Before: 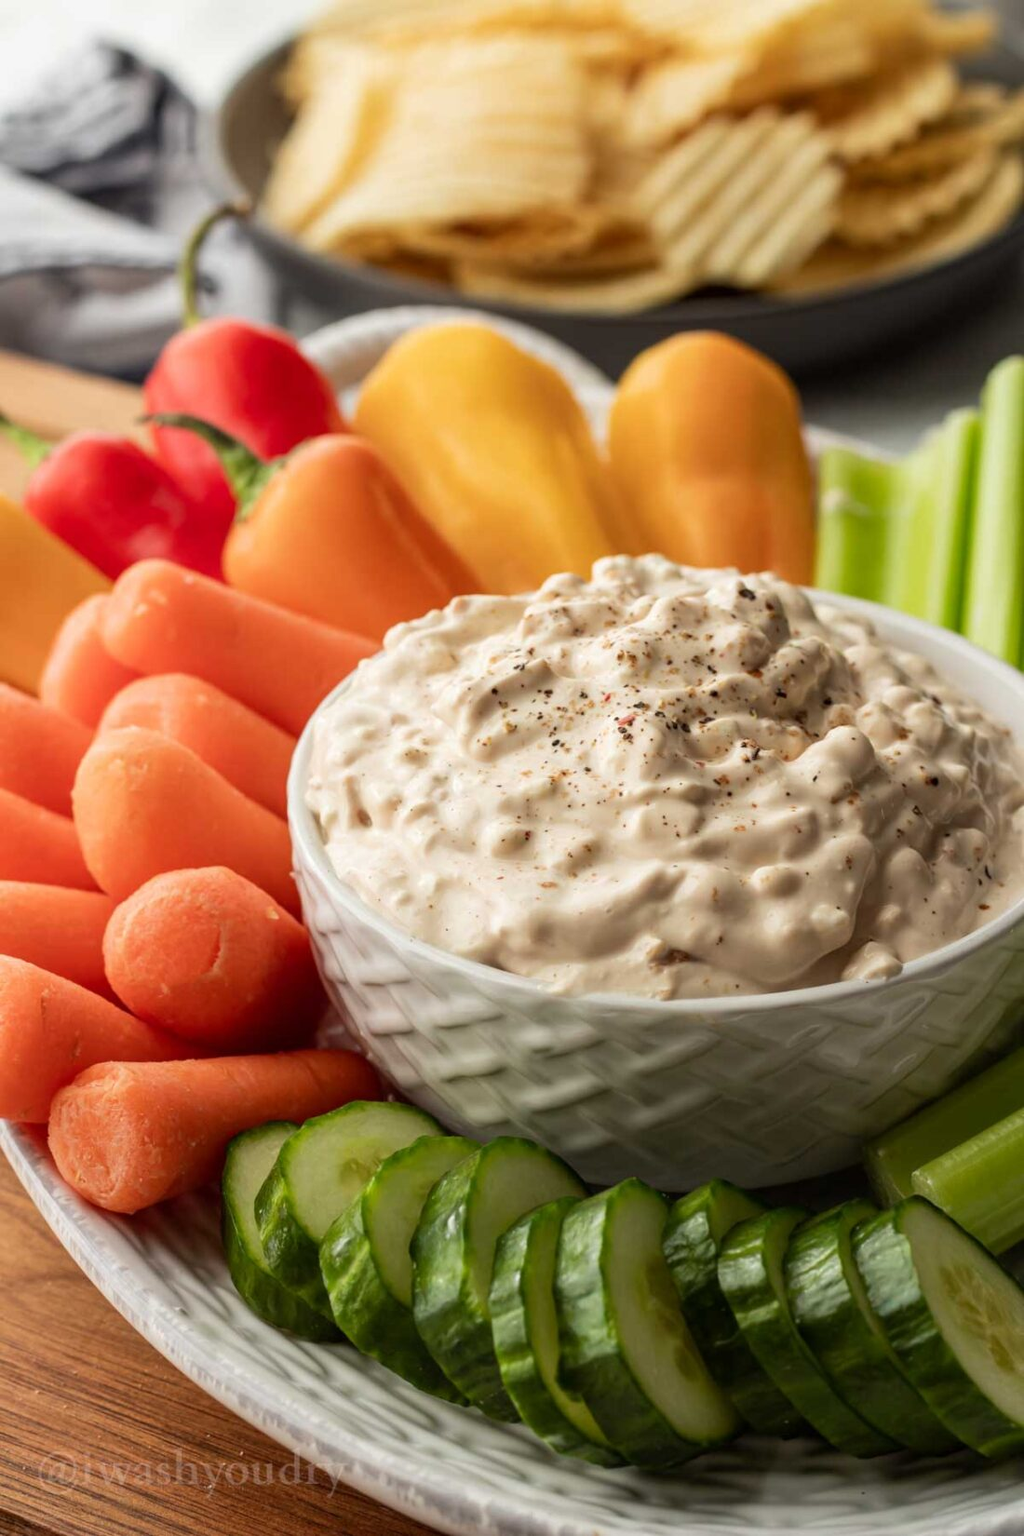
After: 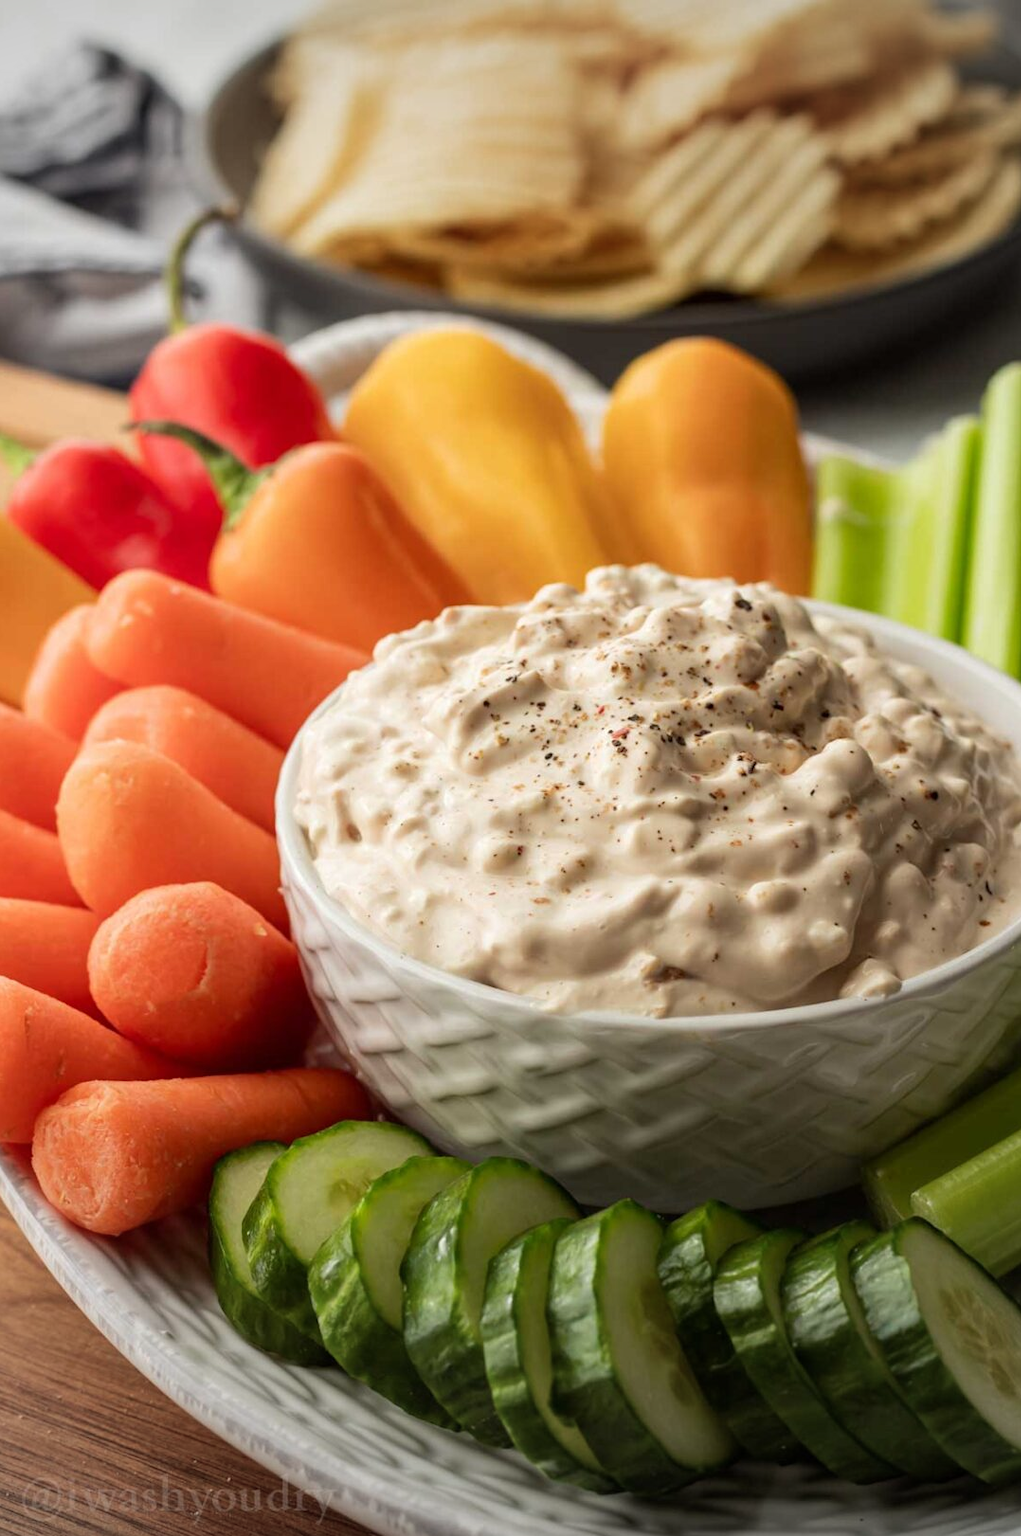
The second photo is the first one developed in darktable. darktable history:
crop: left 1.723%, right 0.266%, bottom 1.717%
vignetting: fall-off start 97.83%, fall-off radius 99.23%, width/height ratio 1.363, unbound false
